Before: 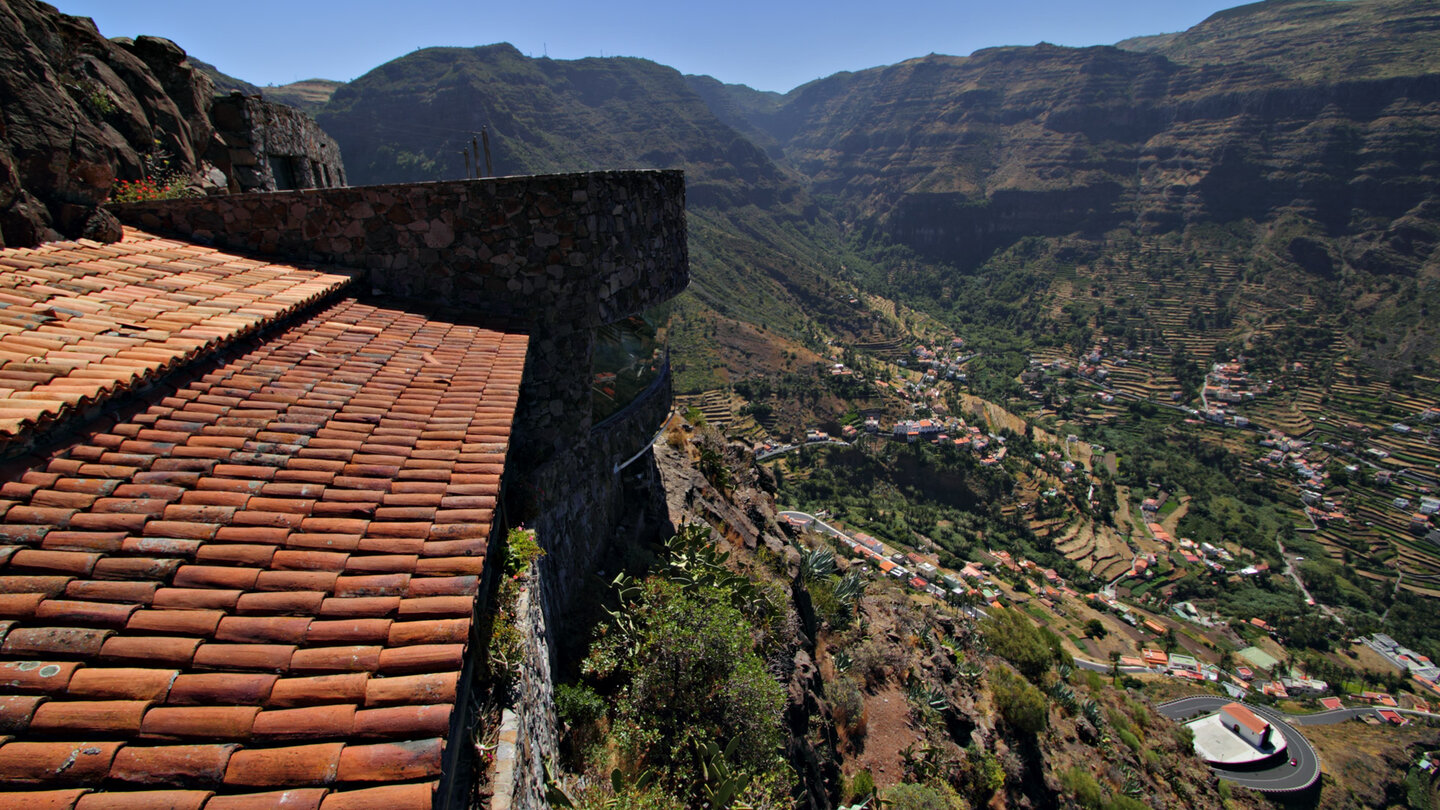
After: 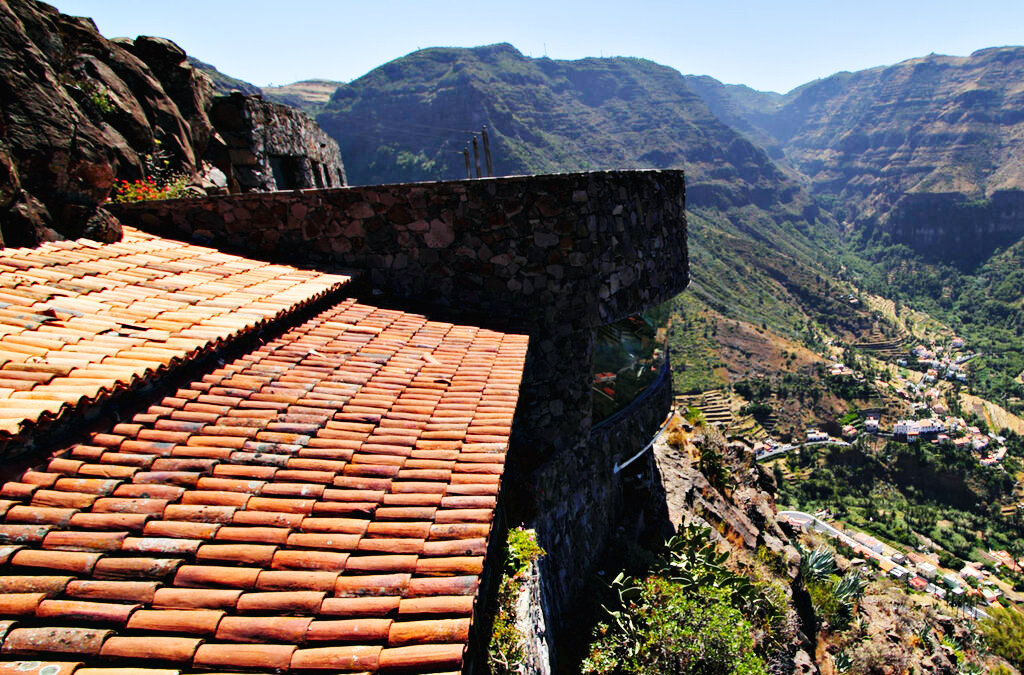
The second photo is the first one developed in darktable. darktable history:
crop: right 28.885%, bottom 16.626%
base curve: curves: ch0 [(0, 0.003) (0.001, 0.002) (0.006, 0.004) (0.02, 0.022) (0.048, 0.086) (0.094, 0.234) (0.162, 0.431) (0.258, 0.629) (0.385, 0.8) (0.548, 0.918) (0.751, 0.988) (1, 1)], preserve colors none
